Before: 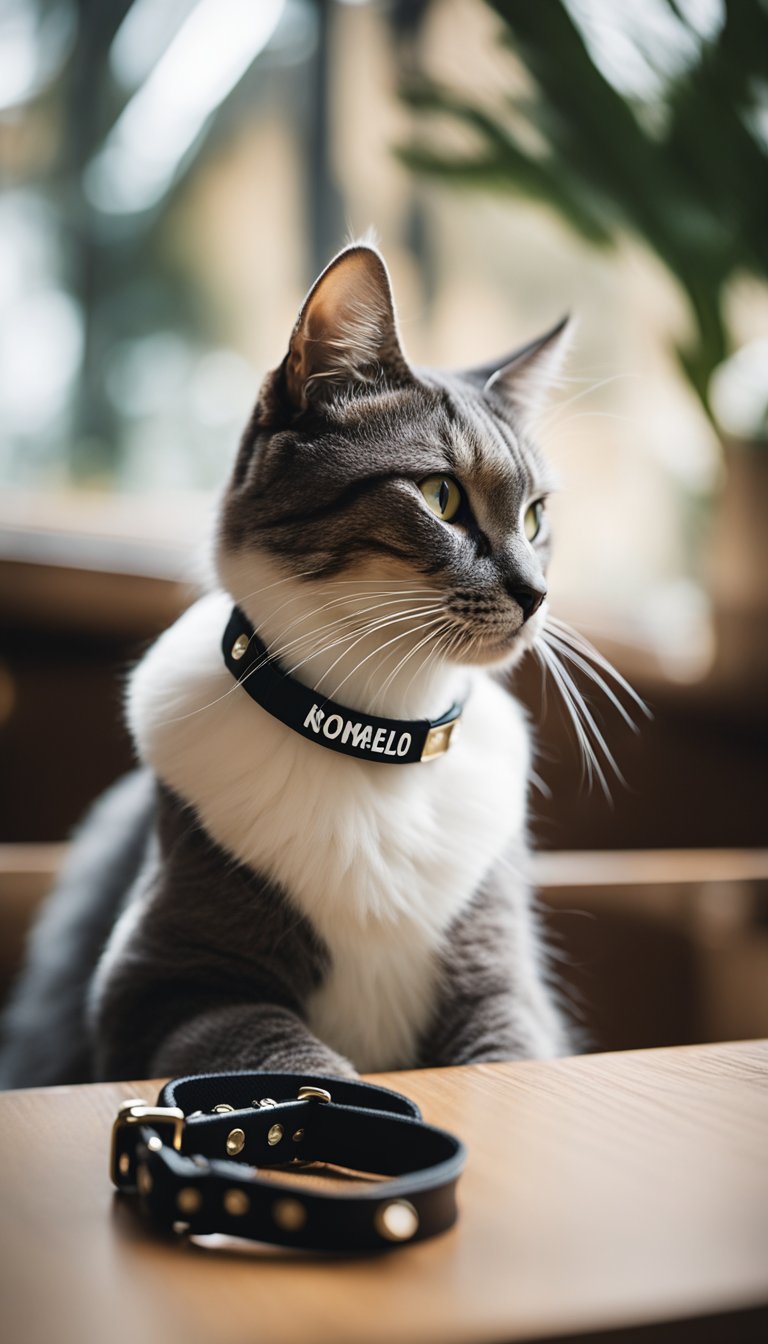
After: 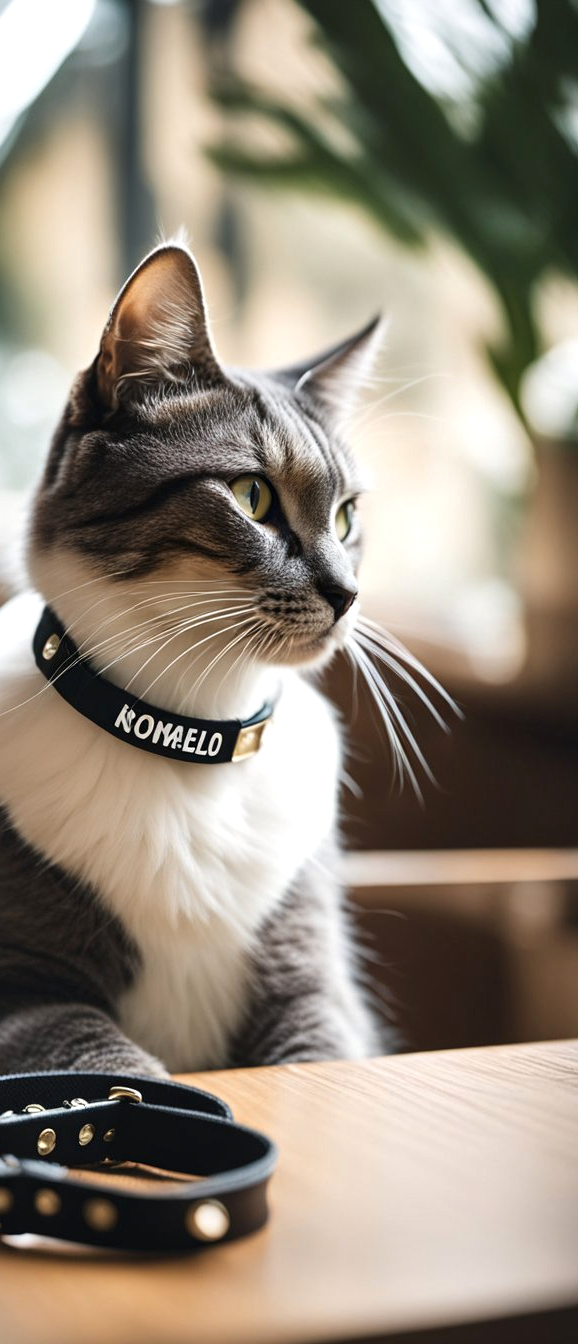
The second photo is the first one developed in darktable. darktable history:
shadows and highlights: low approximation 0.01, soften with gaussian
crop and rotate: left 24.722%
local contrast: highlights 106%, shadows 99%, detail 119%, midtone range 0.2
tone equalizer: on, module defaults
exposure: exposure 0.203 EV, compensate highlight preservation false
